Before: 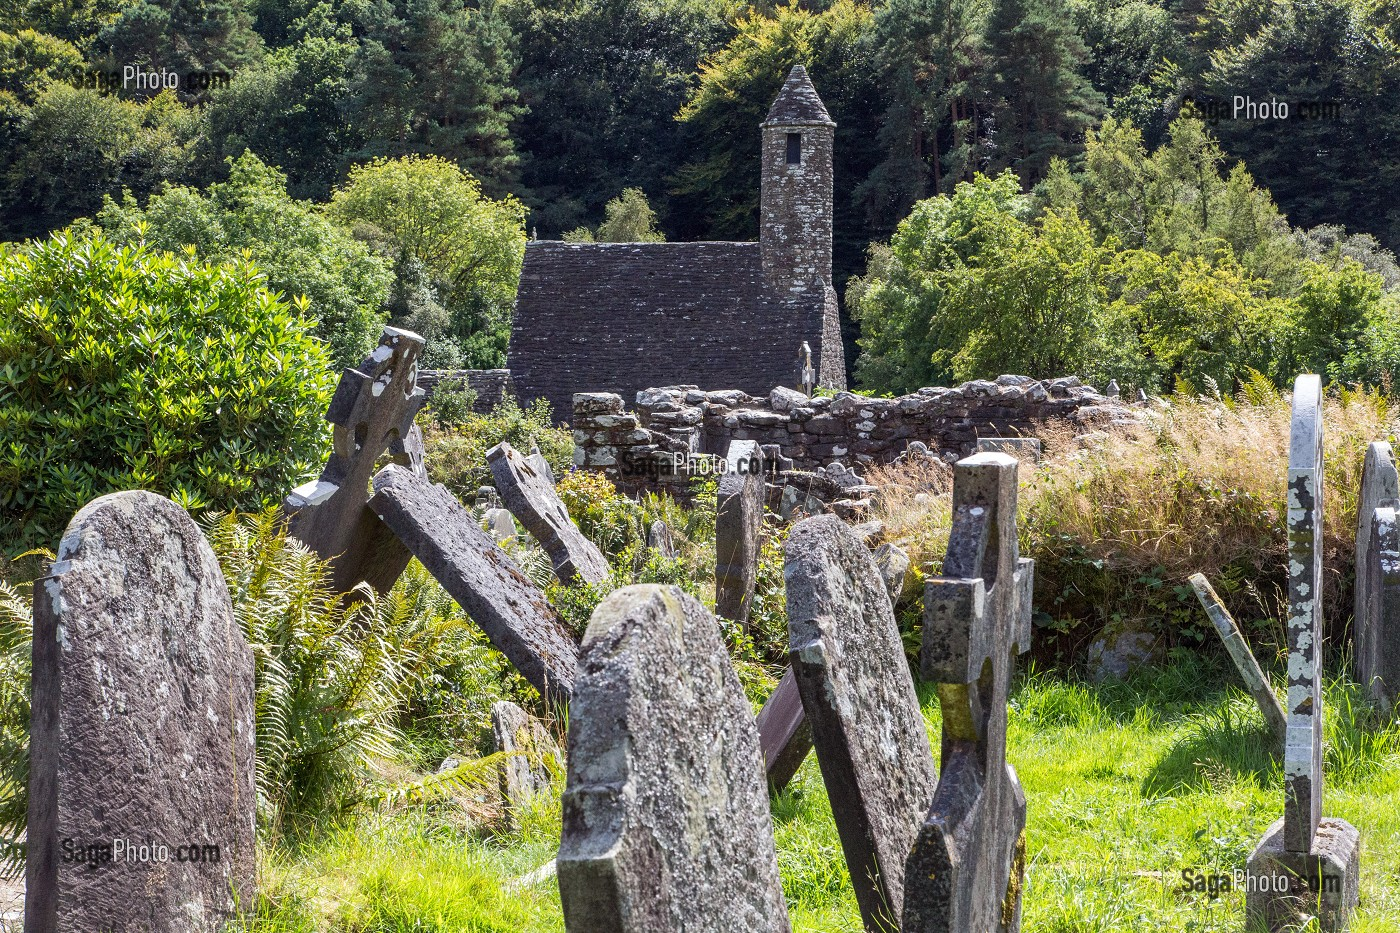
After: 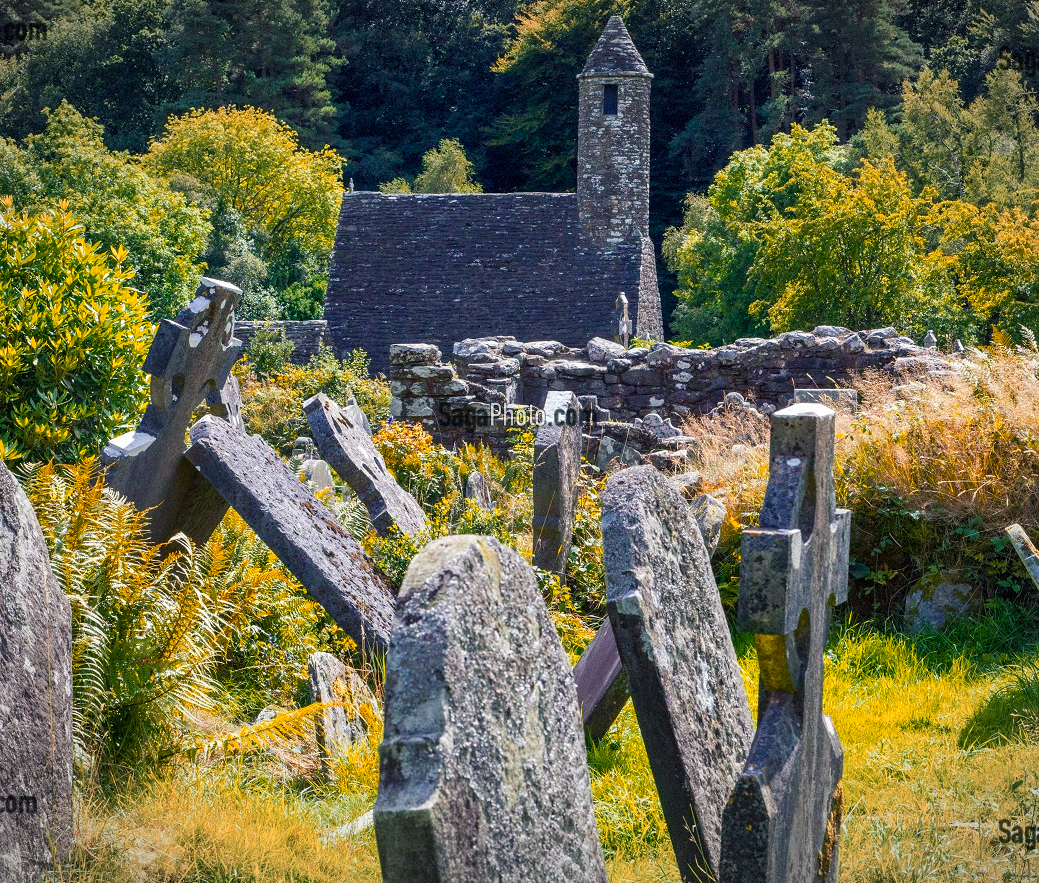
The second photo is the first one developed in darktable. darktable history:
color balance rgb: shadows lift › chroma 5.542%, shadows lift › hue 238.91°, perceptual saturation grading › global saturation 37.018%, perceptual saturation grading › shadows 35.471%
crop and rotate: left 13.097%, top 5.306%, right 12.628%
color zones: curves: ch1 [(0, 0.469) (0.072, 0.457) (0.243, 0.494) (0.429, 0.5) (0.571, 0.5) (0.714, 0.5) (0.857, 0.5) (1, 0.469)]; ch2 [(0, 0.499) (0.143, 0.467) (0.242, 0.436) (0.429, 0.493) (0.571, 0.5) (0.714, 0.5) (0.857, 0.5) (1, 0.499)]
vignetting: fall-off radius 100.73%, width/height ratio 1.342, dithering 8-bit output
